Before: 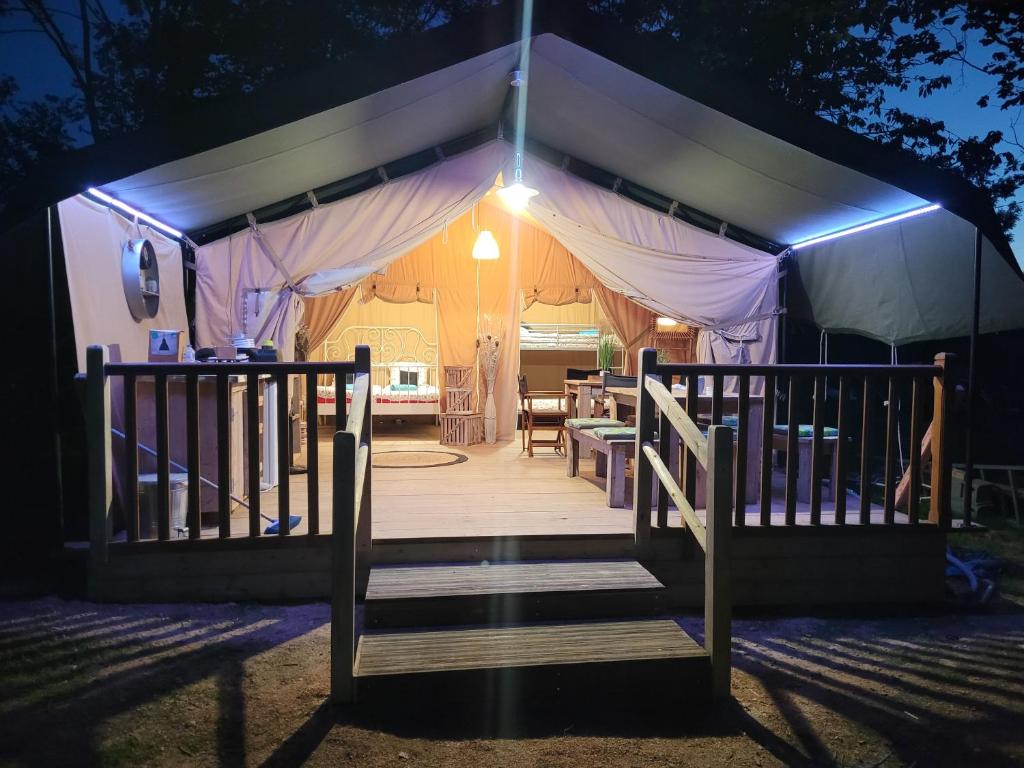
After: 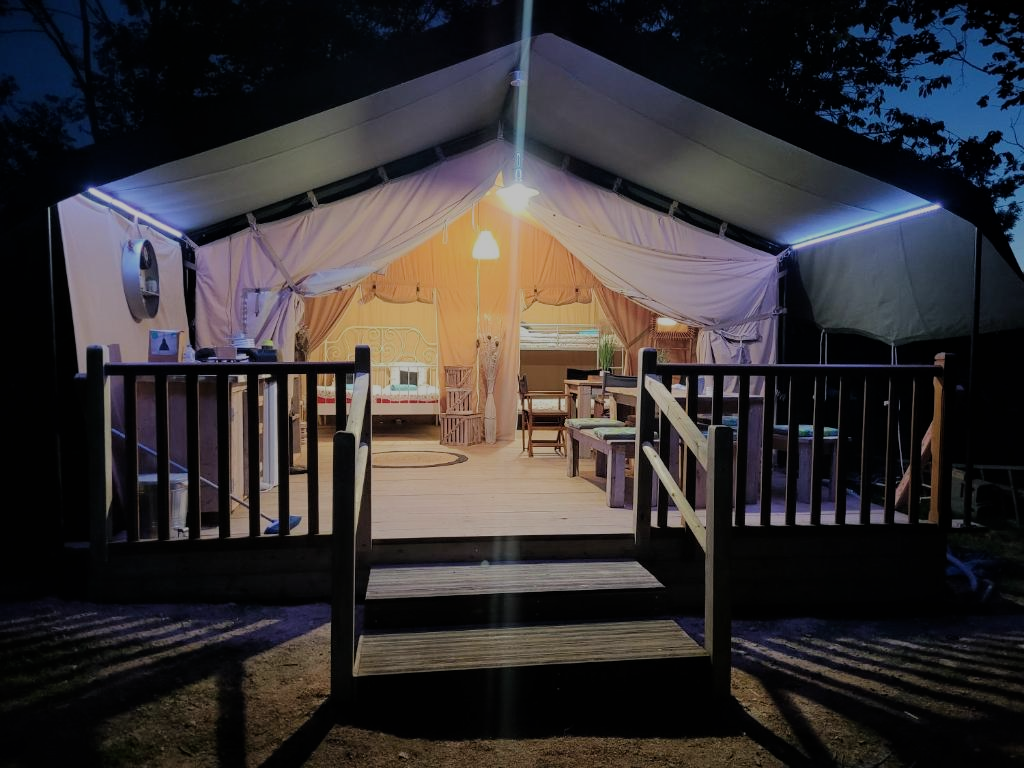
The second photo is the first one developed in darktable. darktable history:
exposure: exposure -0.582 EV, compensate highlight preservation false
filmic rgb: black relative exposure -7.65 EV, white relative exposure 4.56 EV, hardness 3.61
